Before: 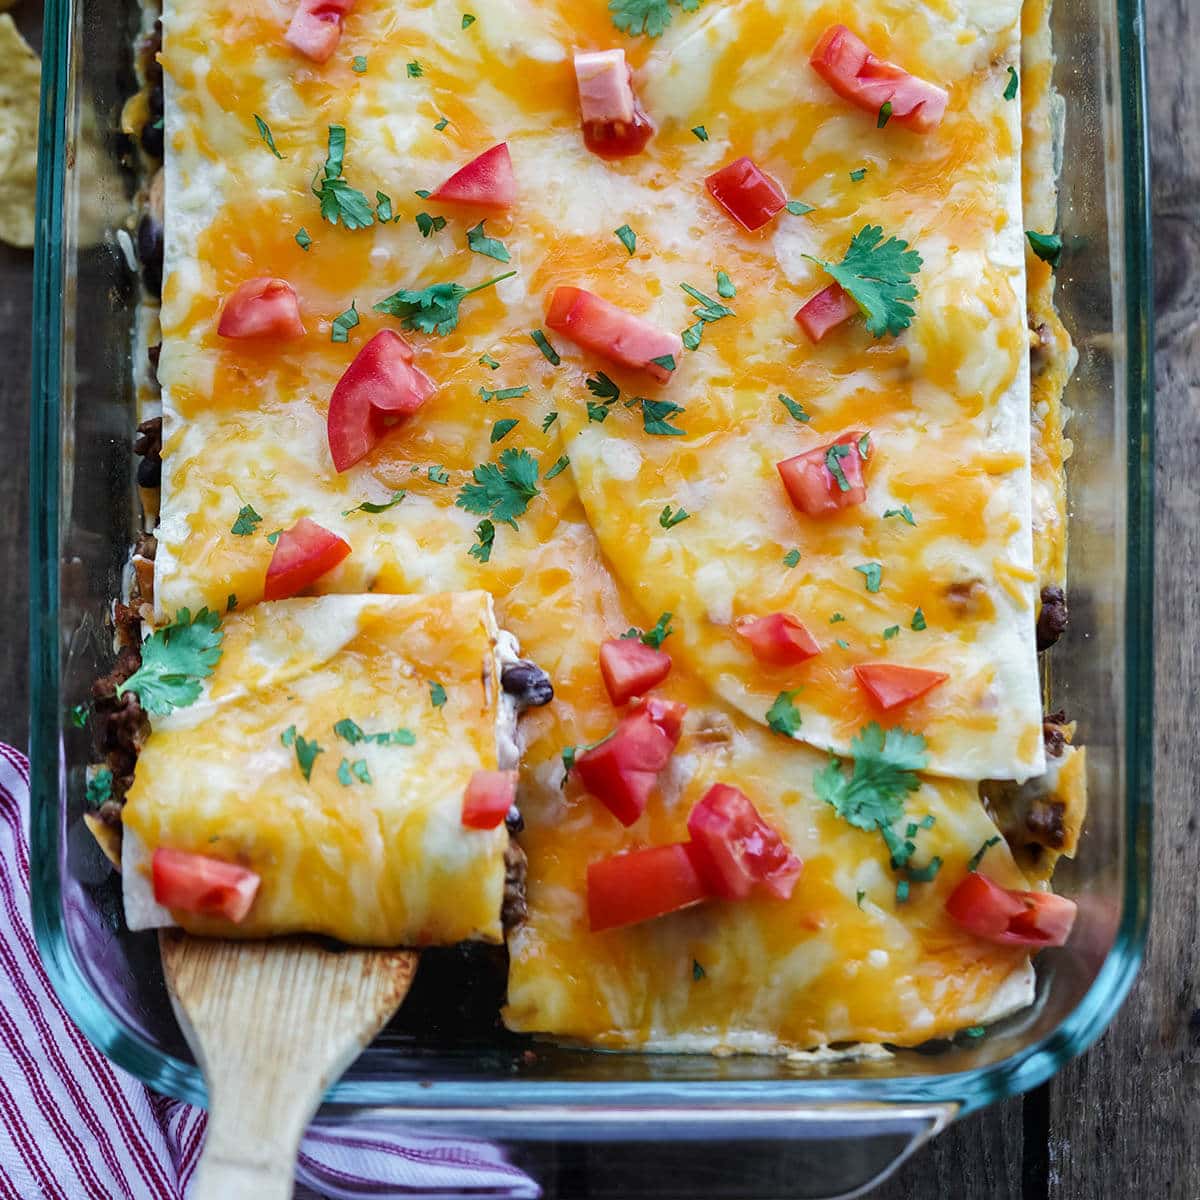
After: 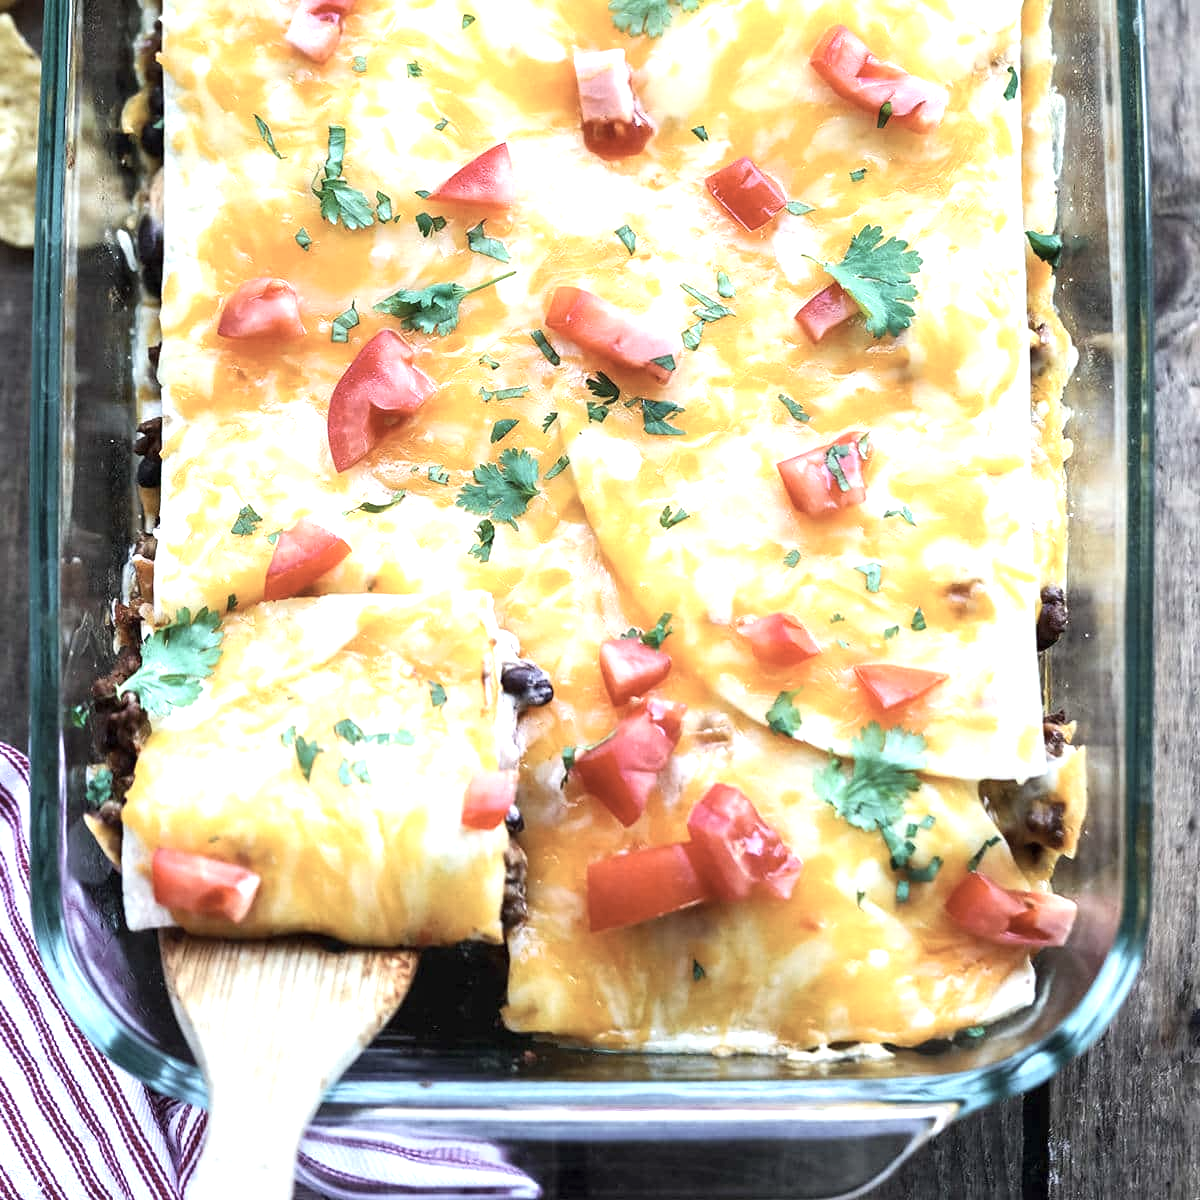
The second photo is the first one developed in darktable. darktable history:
exposure: exposure 1.2 EV, compensate highlight preservation false
contrast brightness saturation: contrast 0.099, saturation -0.363
